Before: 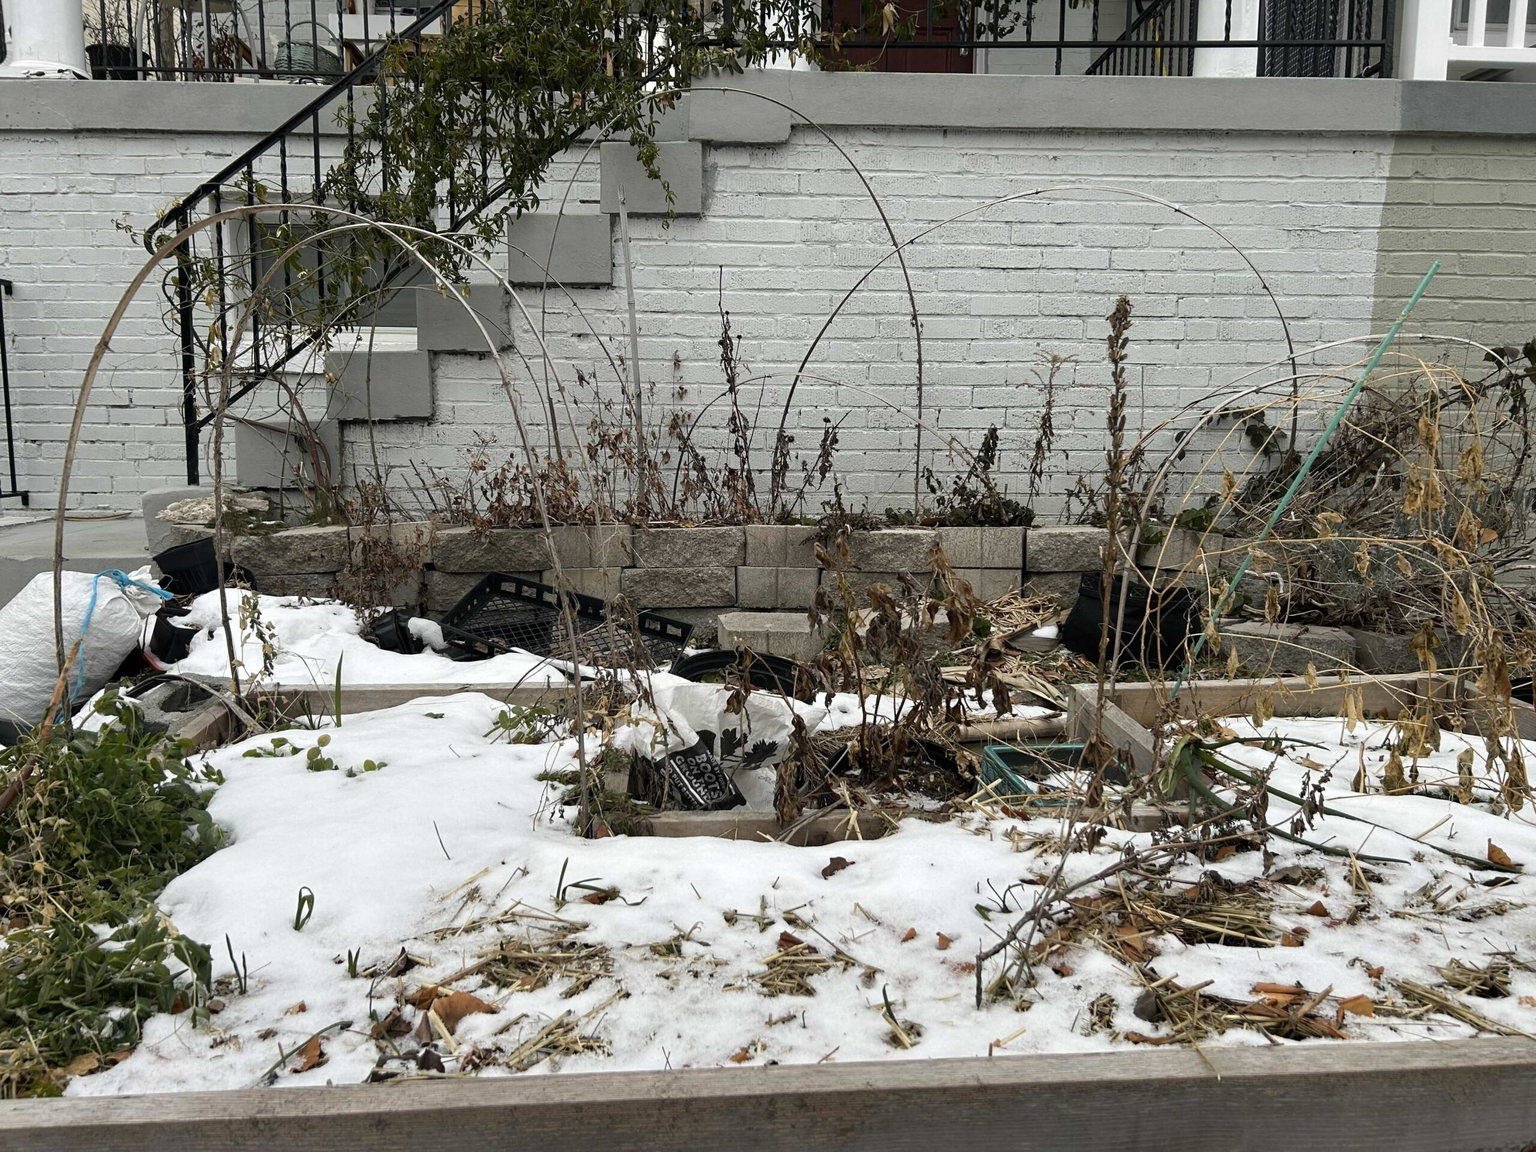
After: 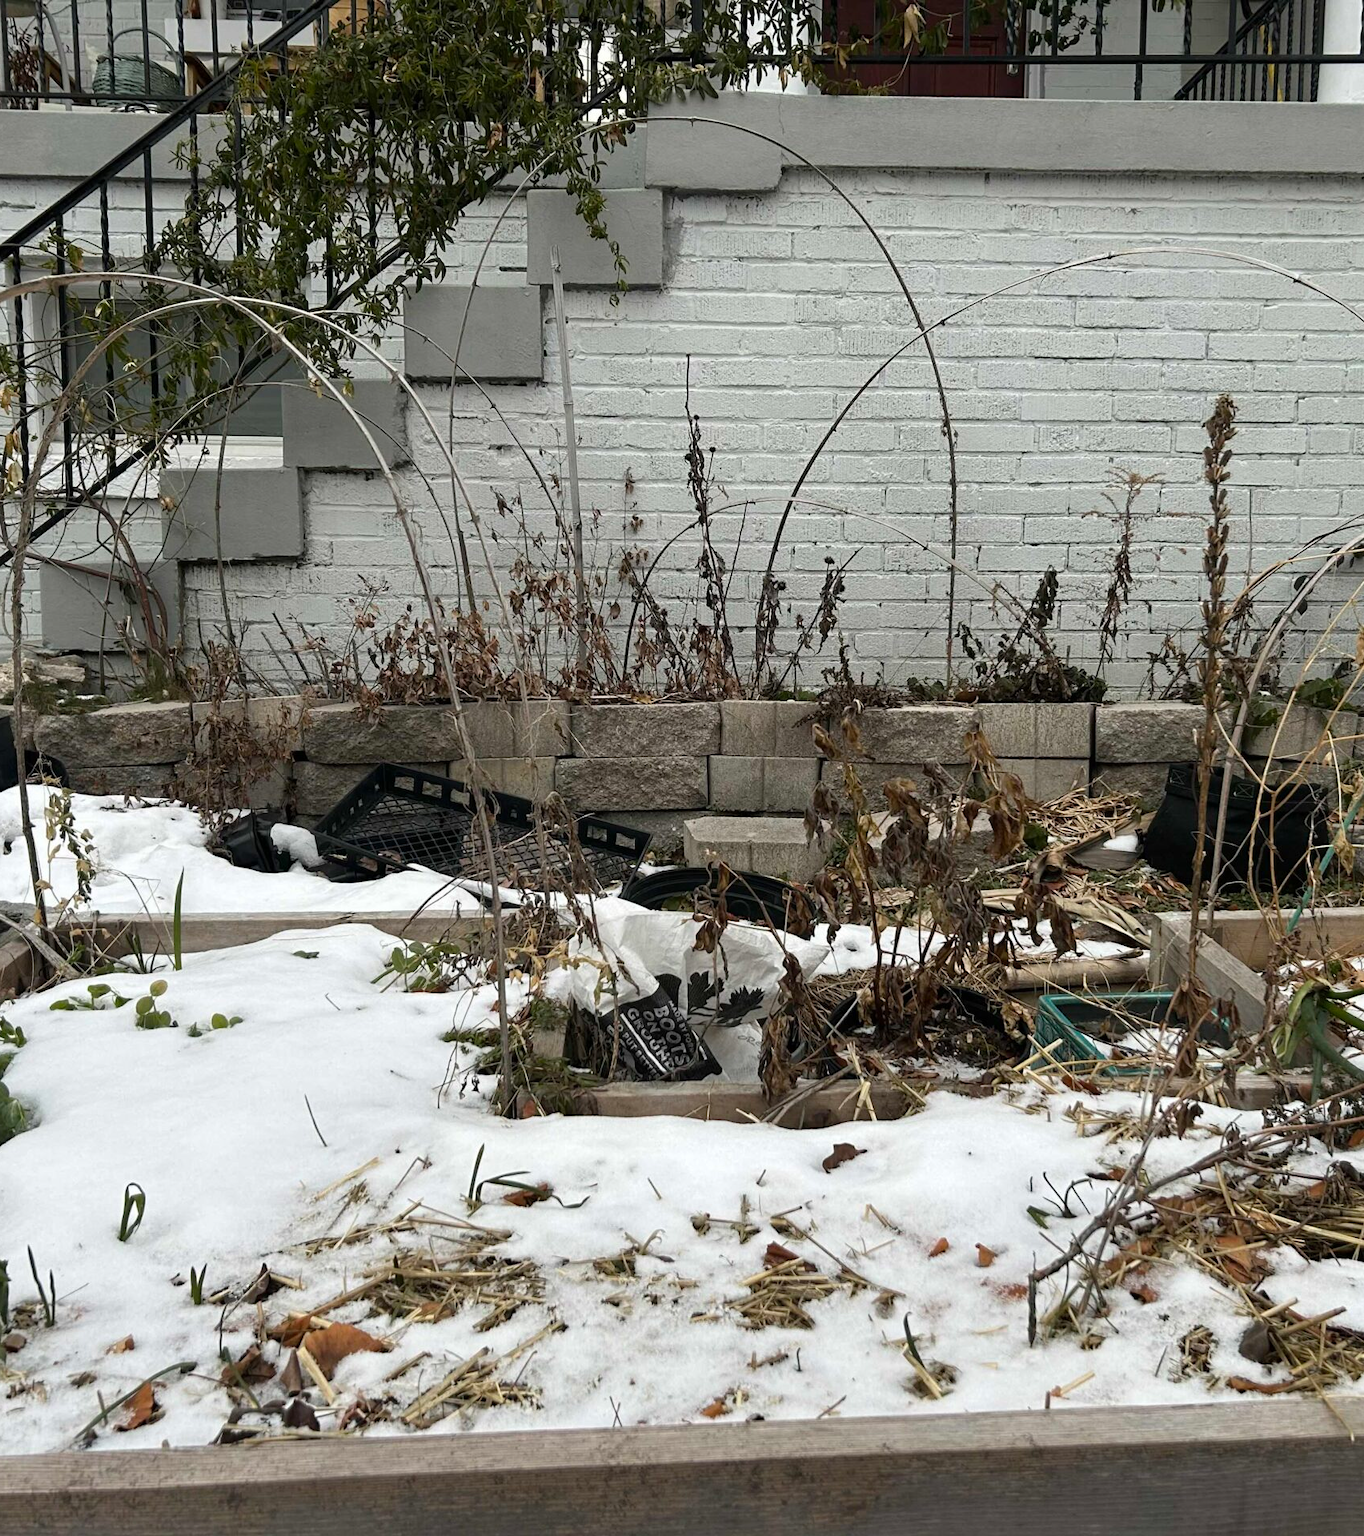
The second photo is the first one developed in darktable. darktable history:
crop and rotate: left 13.37%, right 20.006%
